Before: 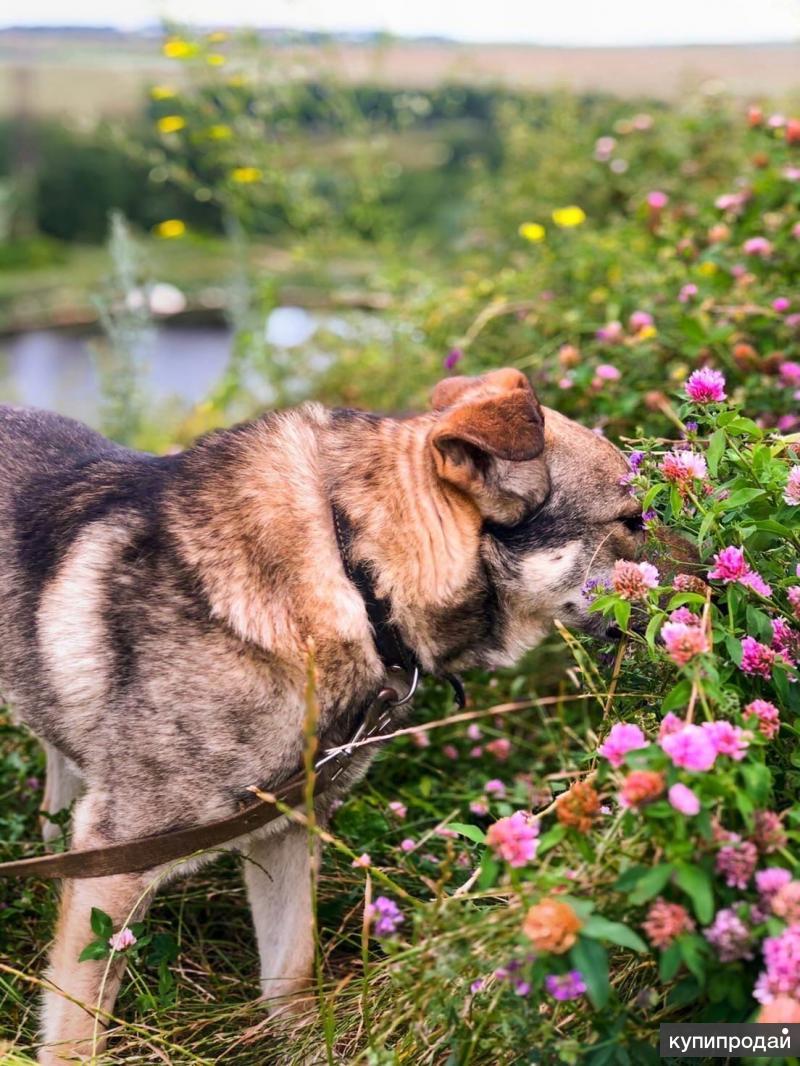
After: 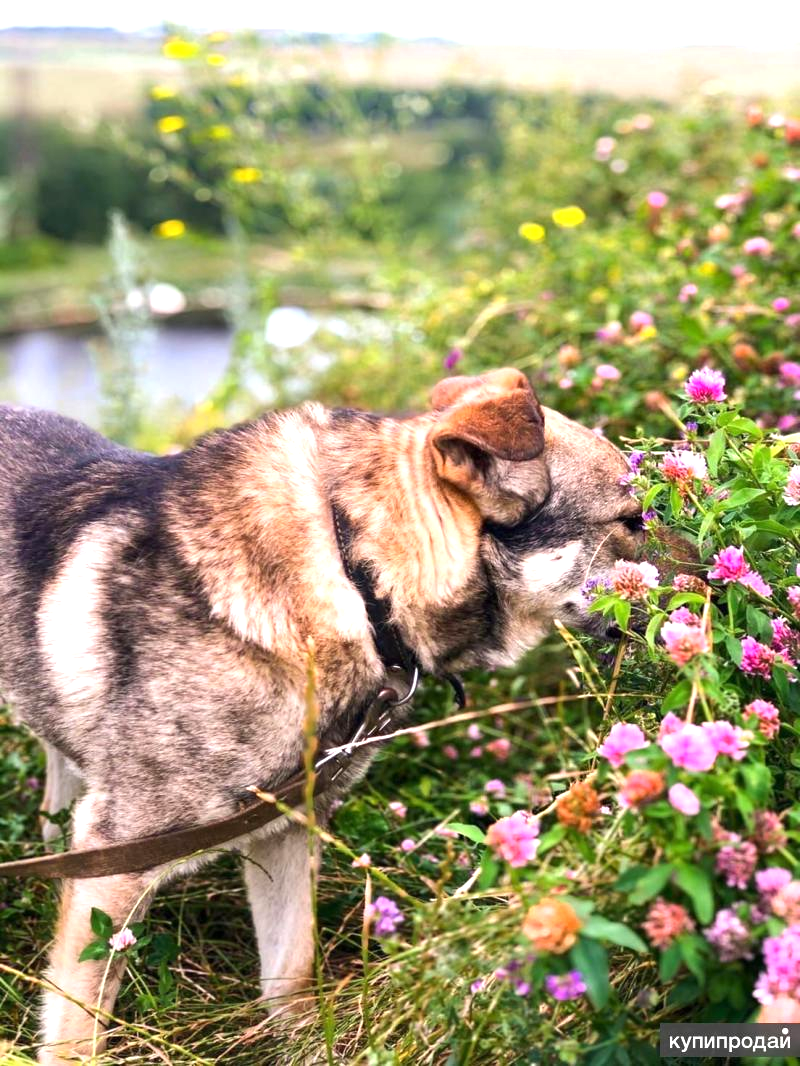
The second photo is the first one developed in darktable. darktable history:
tone equalizer: -8 EV -0.778 EV, -7 EV -0.682 EV, -6 EV -0.582 EV, -5 EV -0.361 EV, -3 EV 0.375 EV, -2 EV 0.6 EV, -1 EV 0.695 EV, +0 EV 0.773 EV, smoothing diameter 25%, edges refinement/feathering 12.63, preserve details guided filter
